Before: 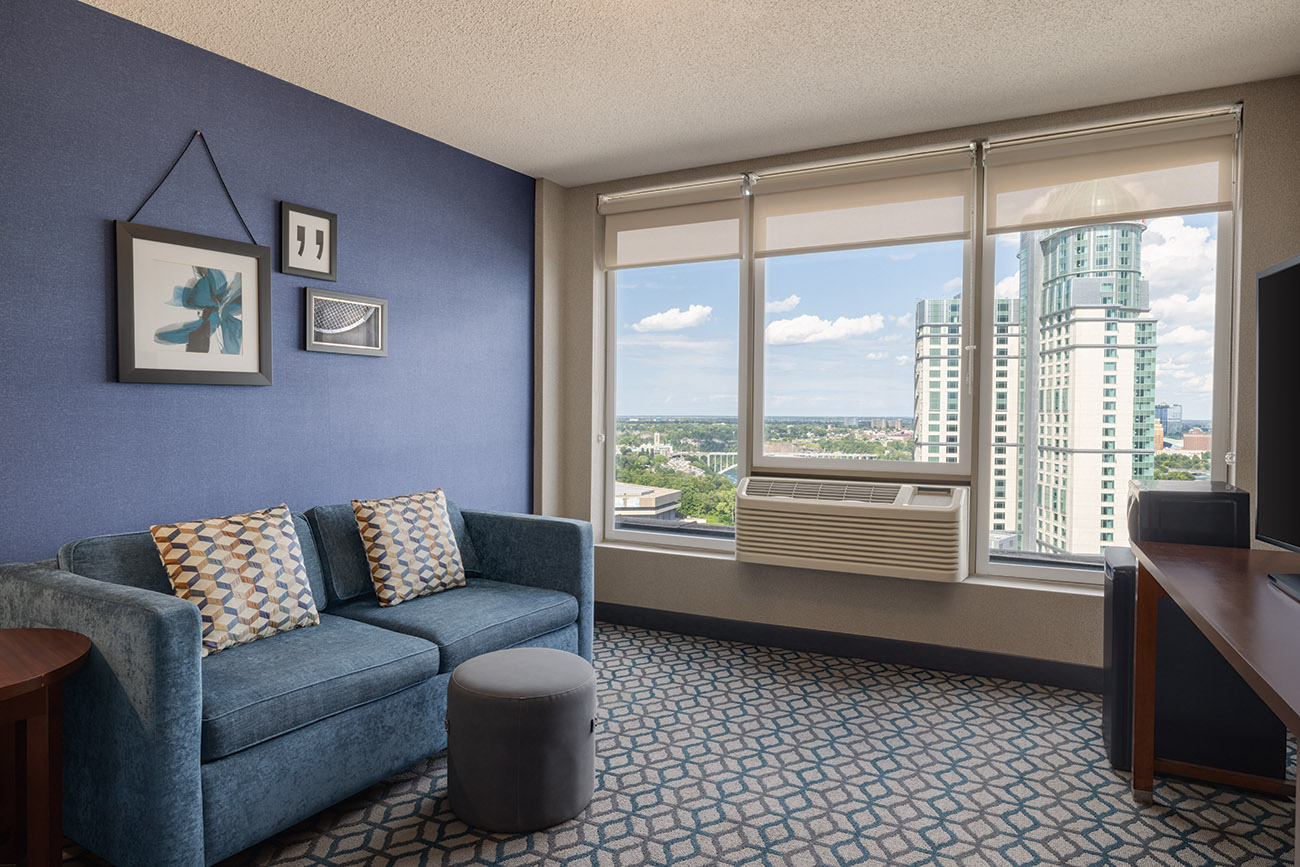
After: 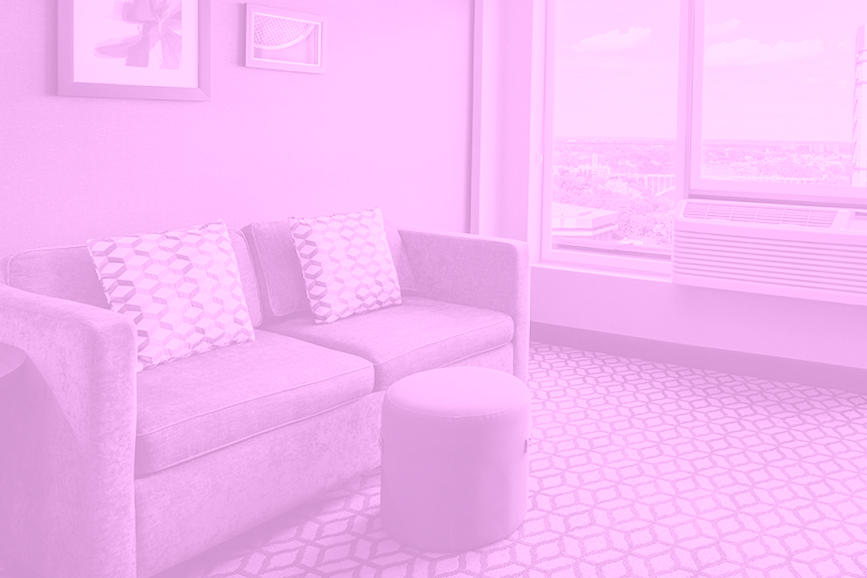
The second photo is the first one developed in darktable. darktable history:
crop and rotate: angle -0.82°, left 3.85%, top 31.828%, right 27.992%
colorize: hue 331.2°, saturation 75%, source mix 30.28%, lightness 70.52%, version 1
color correction: highlights a* -5.94, highlights b* 11.19
white balance: red 1.009, blue 1.027
contrast brightness saturation: contrast -0.05, saturation -0.41
